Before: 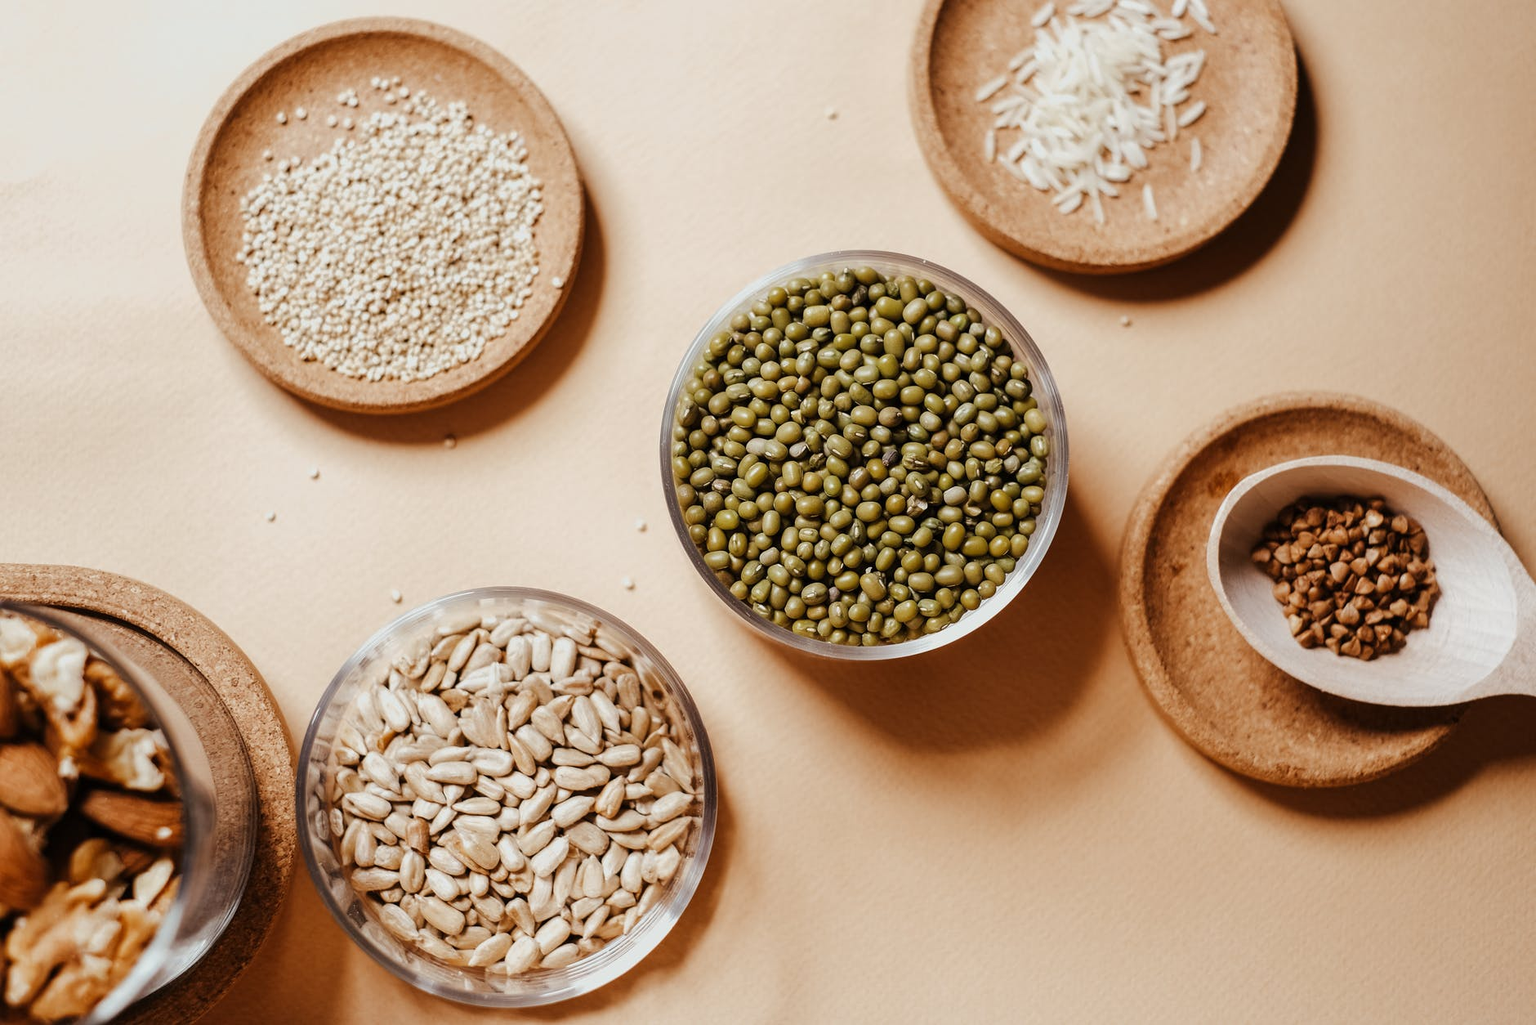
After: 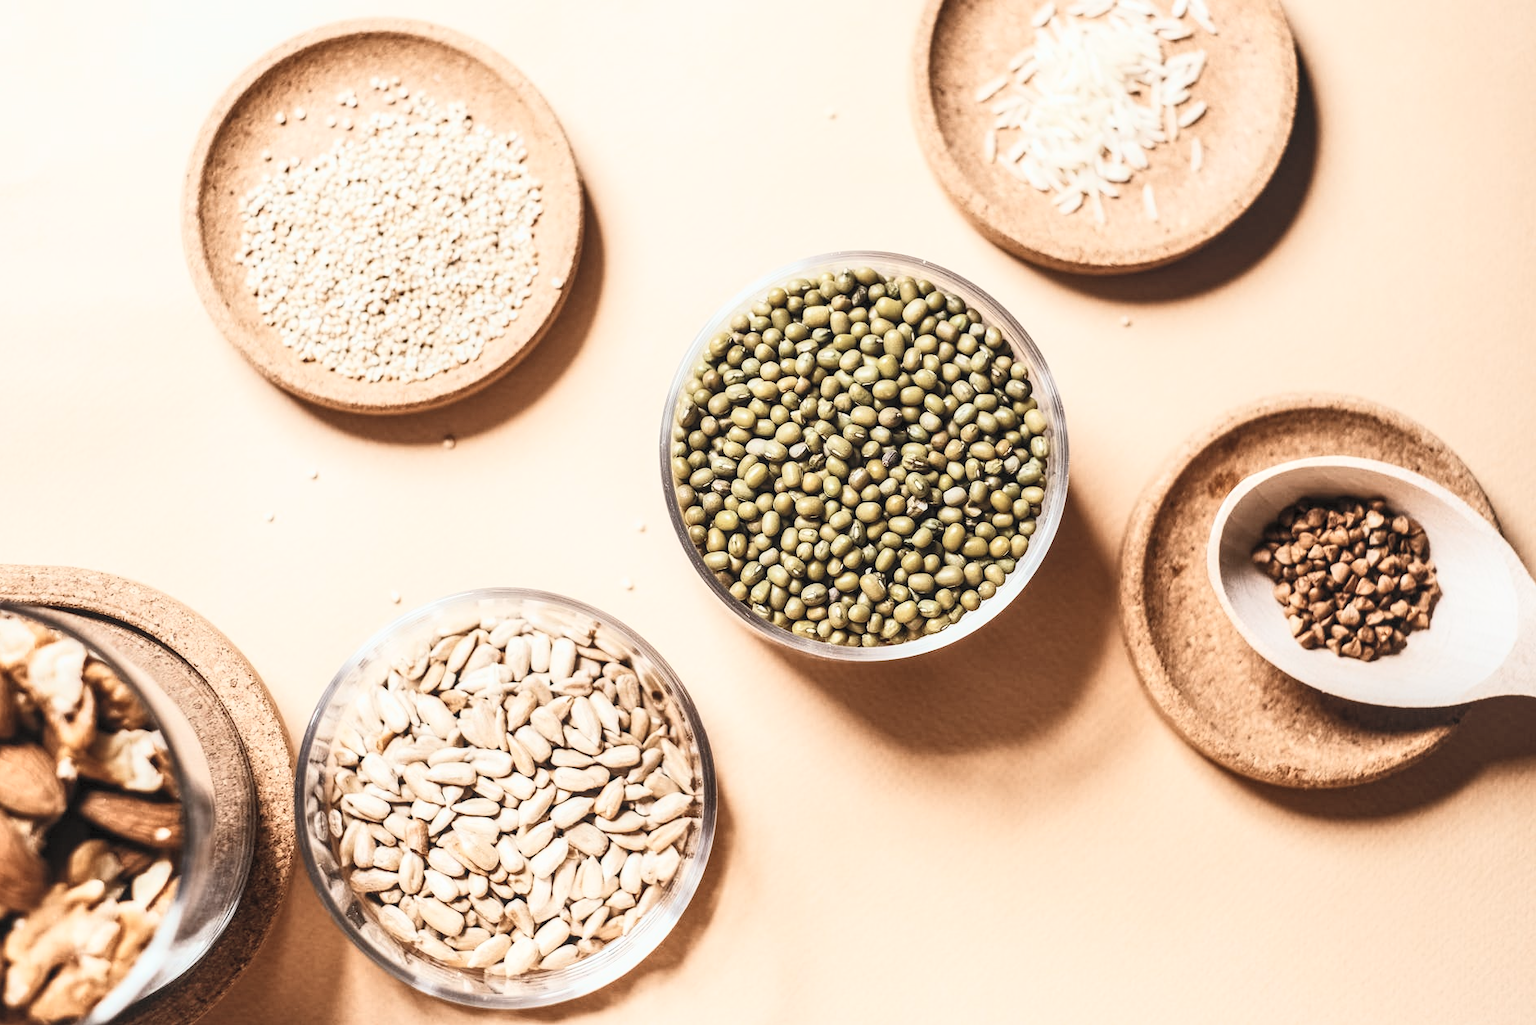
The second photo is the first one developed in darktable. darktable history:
local contrast: on, module defaults
contrast brightness saturation: contrast 0.431, brightness 0.562, saturation -0.194
crop: left 0.125%
